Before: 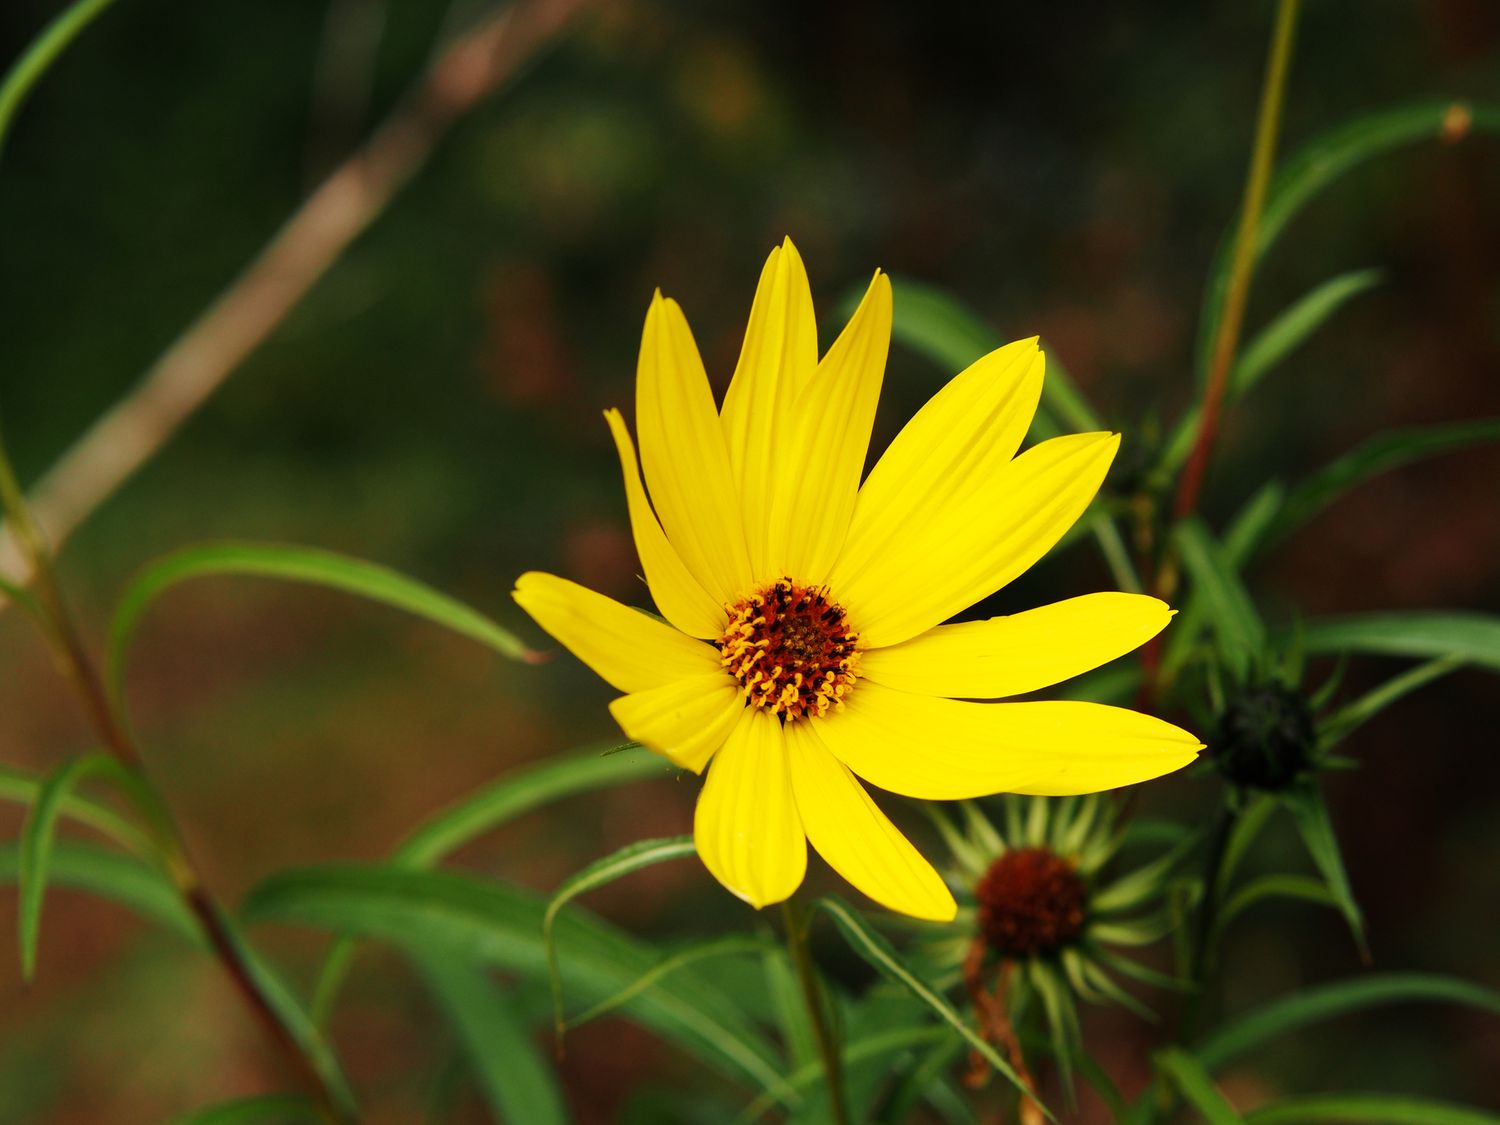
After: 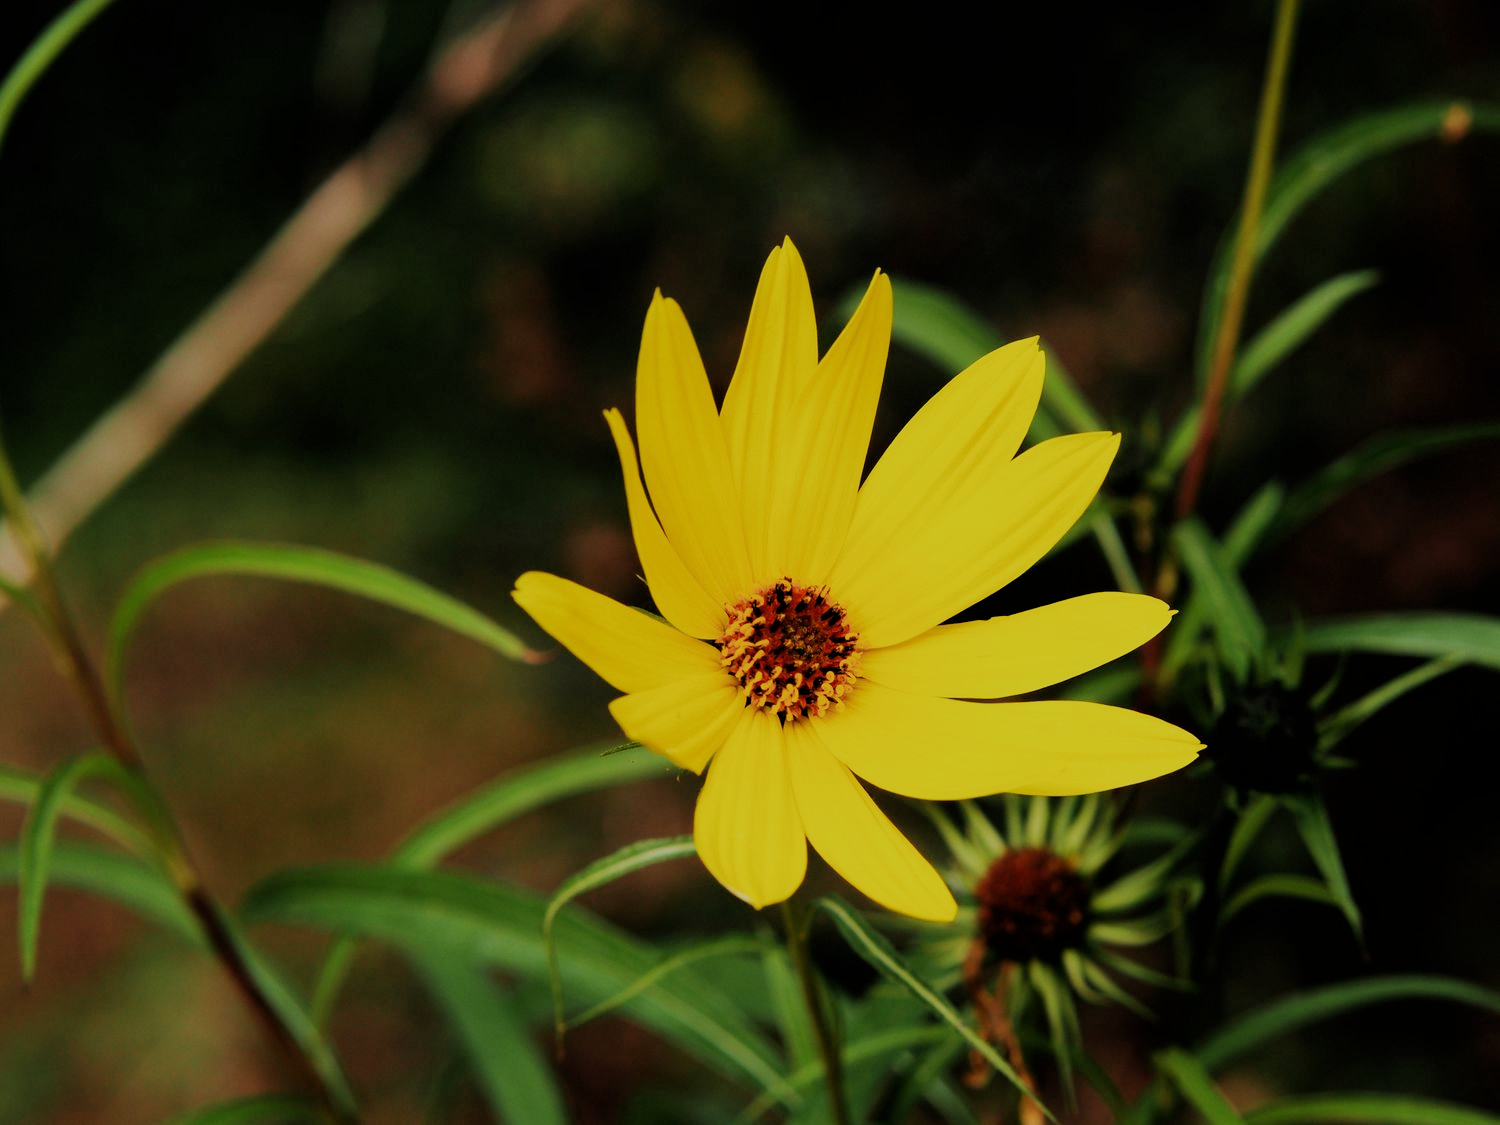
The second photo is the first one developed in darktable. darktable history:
filmic rgb: black relative exposure -6.08 EV, white relative exposure 6.98 EV, hardness 2.24
